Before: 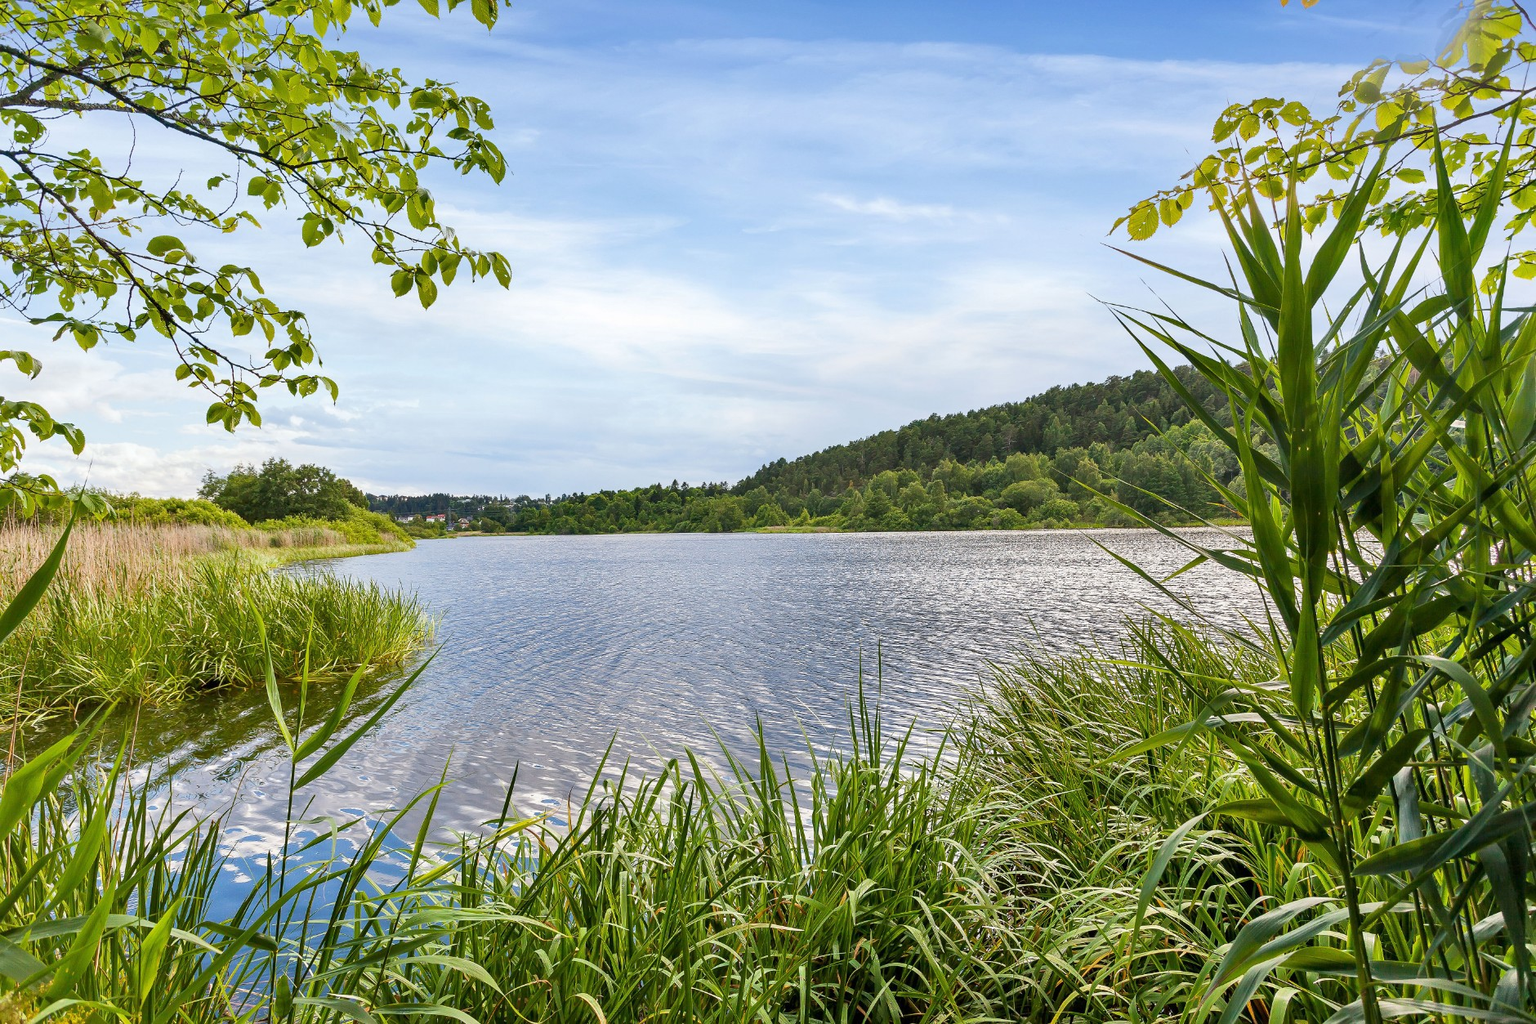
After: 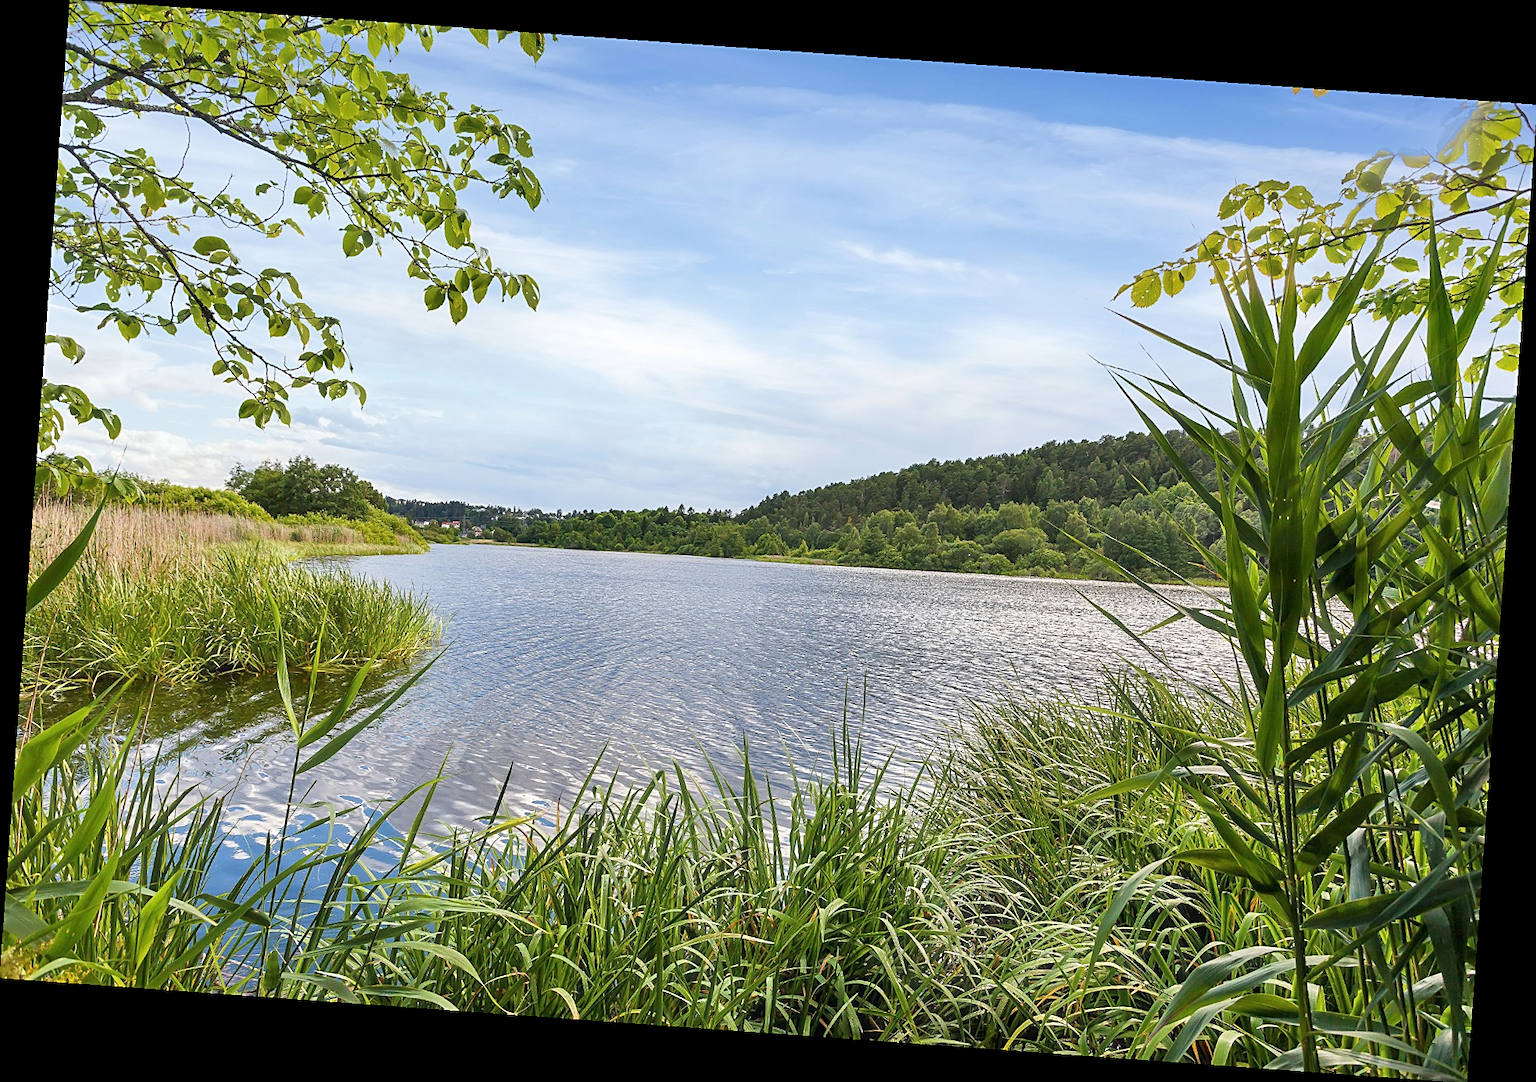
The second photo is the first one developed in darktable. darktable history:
sharpen: on, module defaults
rotate and perspective: rotation 4.1°, automatic cropping off
haze removal: strength -0.05
